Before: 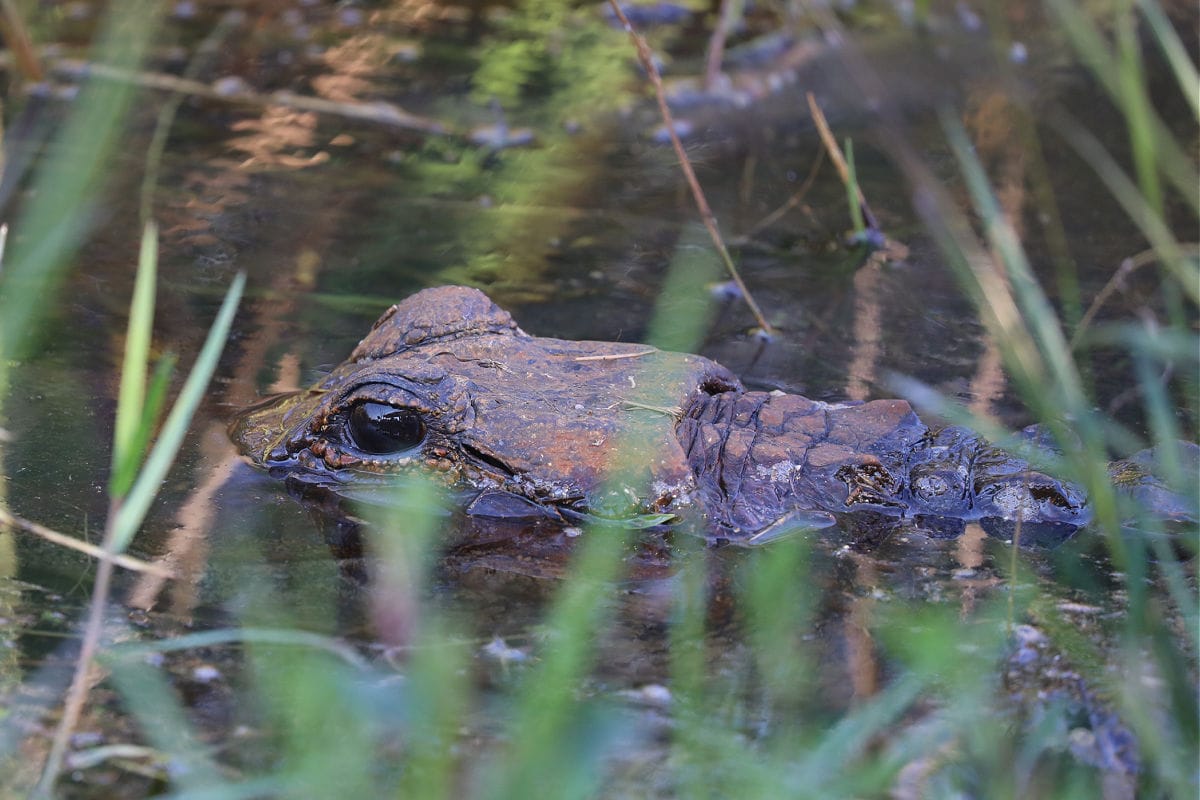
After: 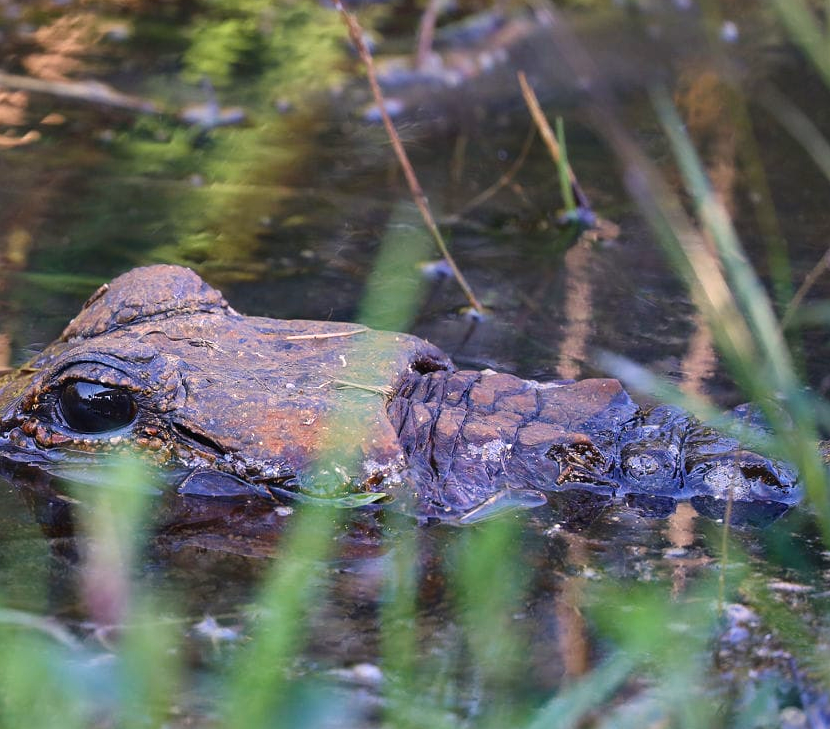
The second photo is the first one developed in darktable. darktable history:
color balance rgb: highlights gain › chroma 1.643%, highlights gain › hue 56.12°, perceptual saturation grading › global saturation 15.706%, perceptual saturation grading › highlights -19.643%, perceptual saturation grading › shadows 19.815%, global vibrance 20%
crop and rotate: left 24.097%, top 2.659%, right 6.694%, bottom 6.096%
tone equalizer: -8 EV -0.388 EV, -7 EV -0.403 EV, -6 EV -0.366 EV, -5 EV -0.222 EV, -3 EV 0.217 EV, -2 EV 0.361 EV, -1 EV 0.401 EV, +0 EV 0.44 EV, edges refinement/feathering 500, mask exposure compensation -1.57 EV, preserve details no
